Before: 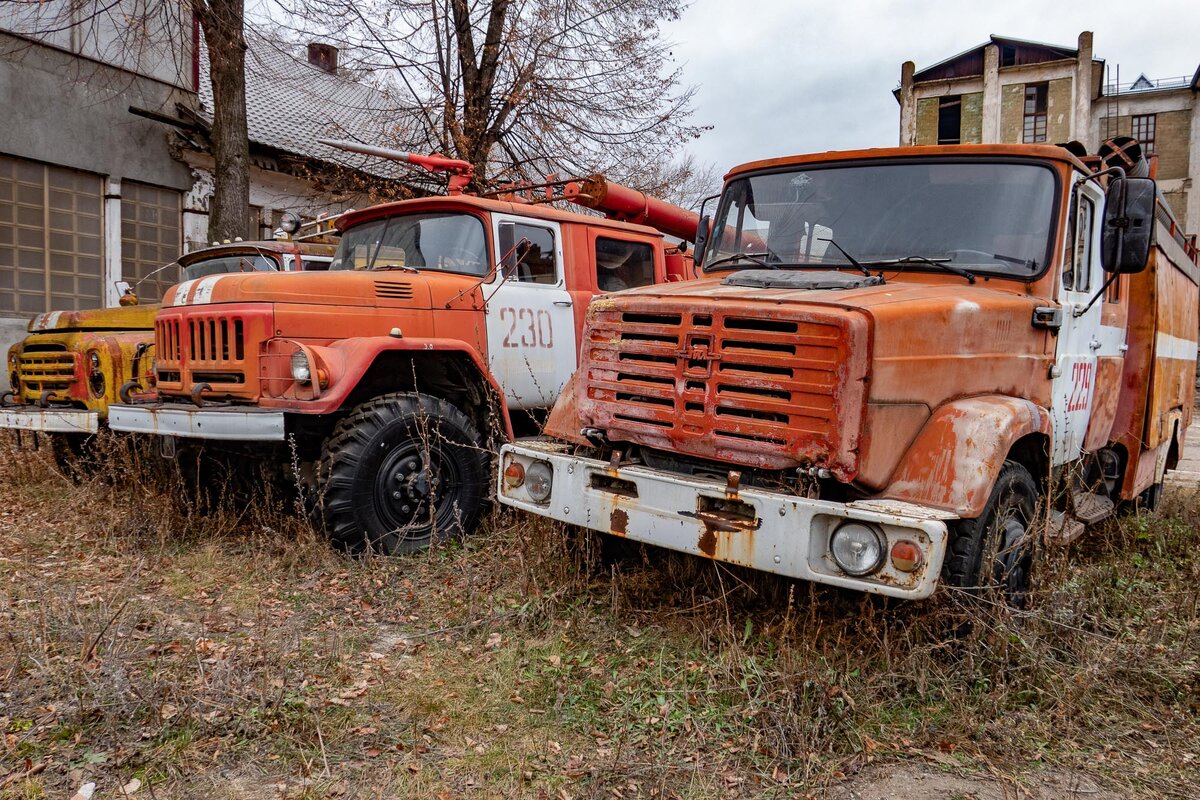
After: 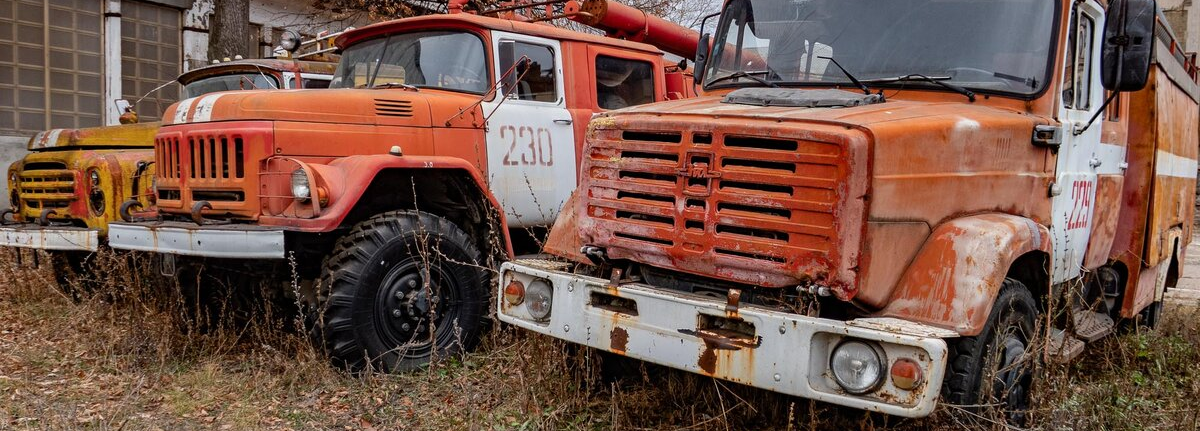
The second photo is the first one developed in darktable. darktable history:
crop and rotate: top 22.856%, bottom 23.264%
